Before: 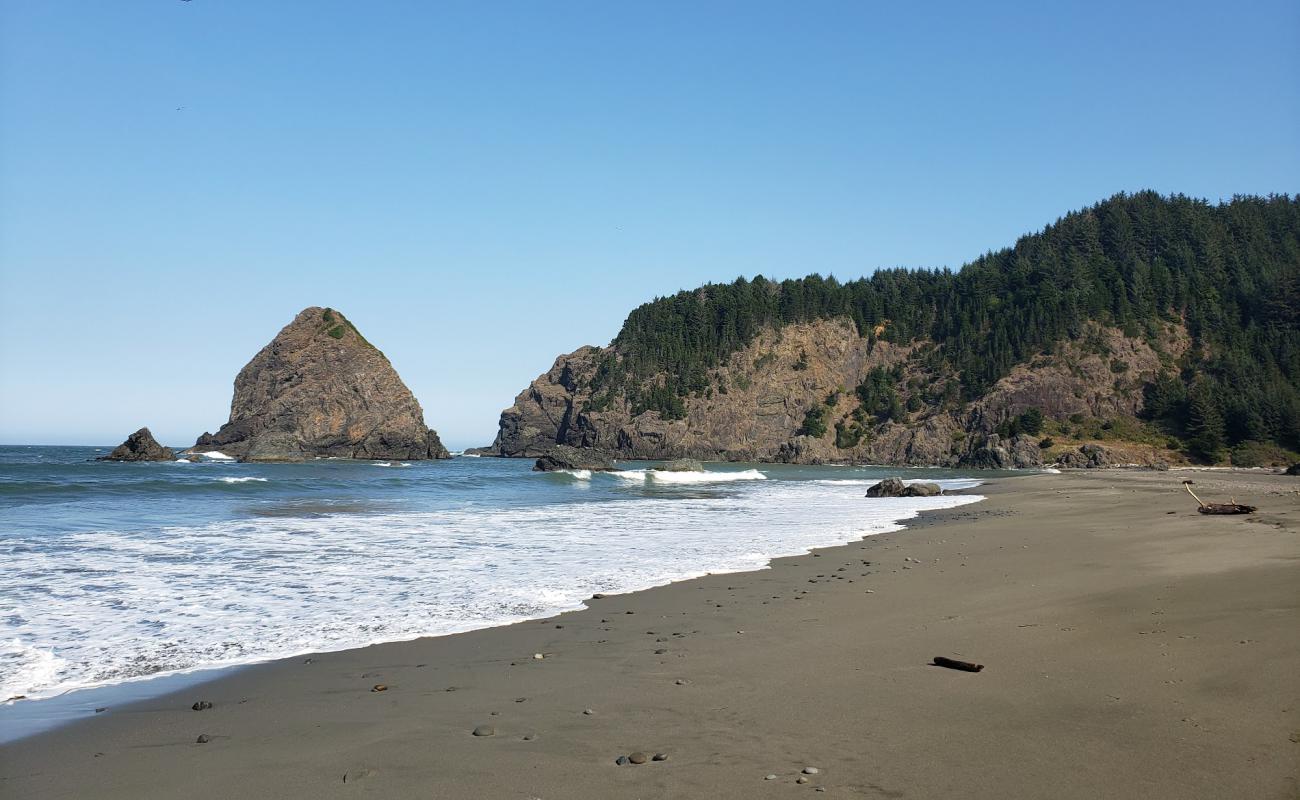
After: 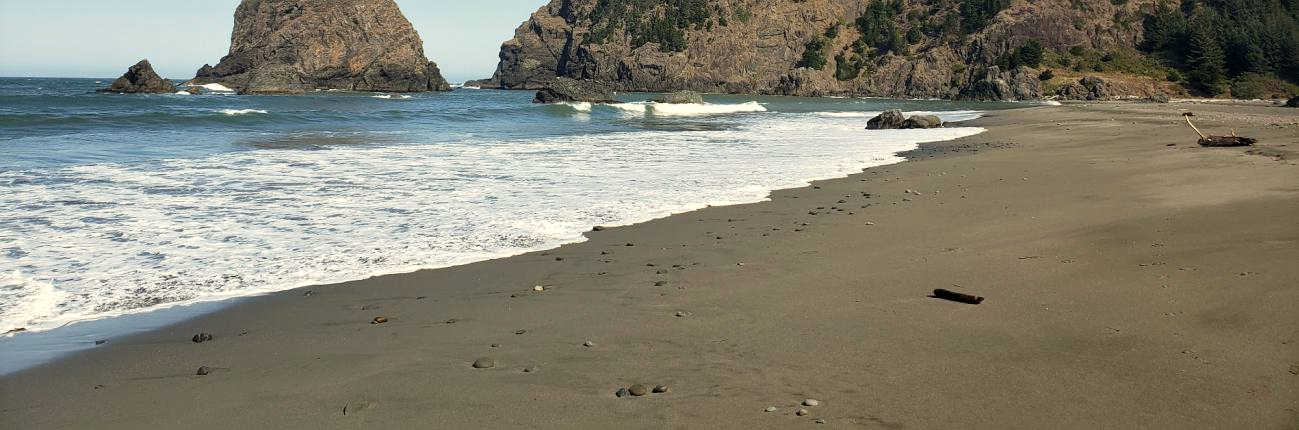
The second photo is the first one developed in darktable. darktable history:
tone equalizer: on, module defaults
white balance: red 1.029, blue 0.92
local contrast: mode bilateral grid, contrast 20, coarseness 50, detail 120%, midtone range 0.2
crop and rotate: top 46.237%
